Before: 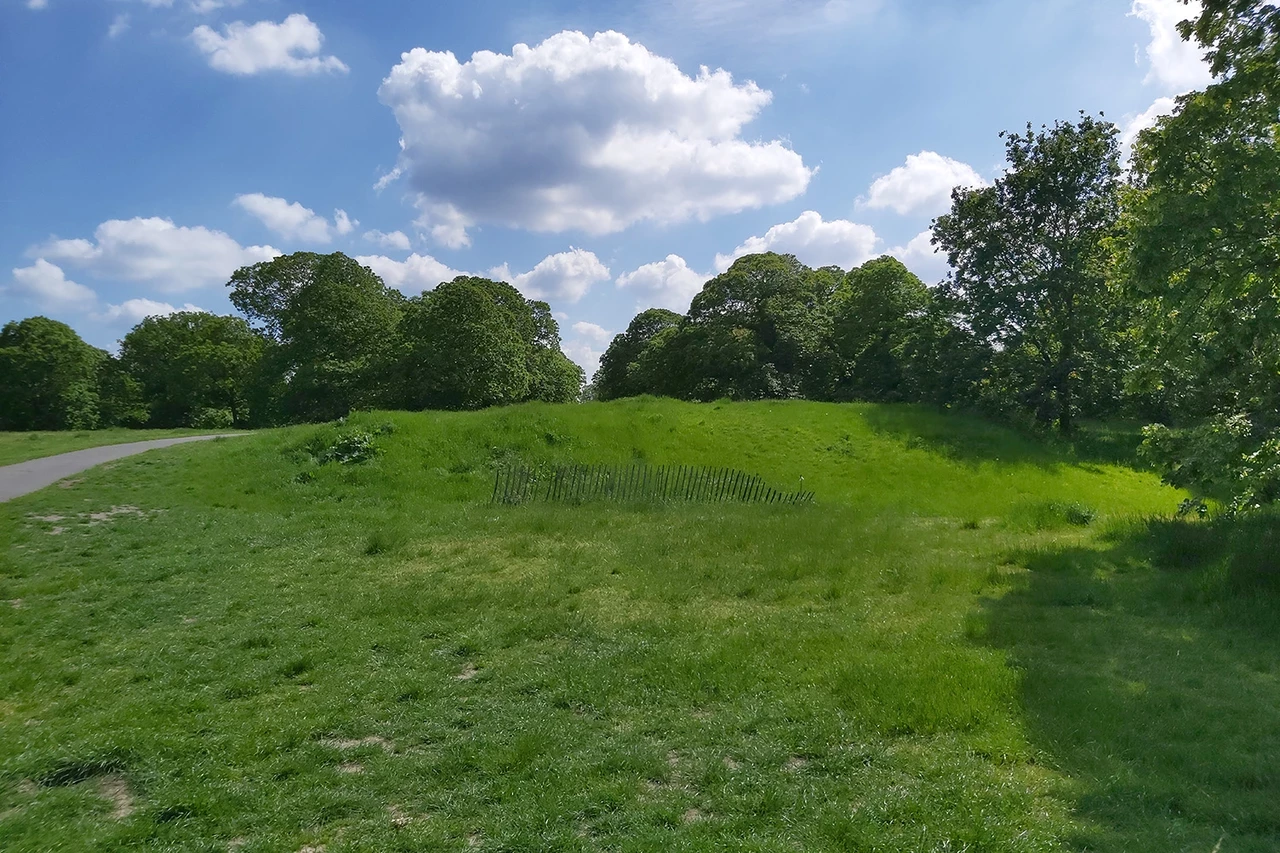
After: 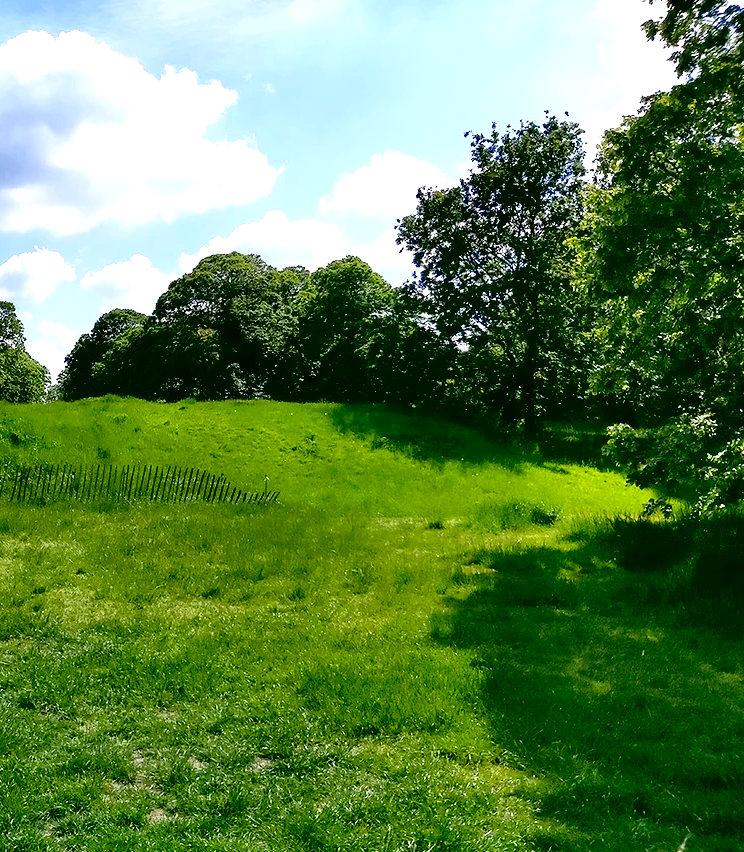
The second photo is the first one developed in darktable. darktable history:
tone equalizer: on, module defaults
exposure: black level correction 0.034, exposure 0.9 EV, compensate exposure bias true, compensate highlight preservation false
crop: left 41.83%
contrast brightness saturation: contrast 0.145
